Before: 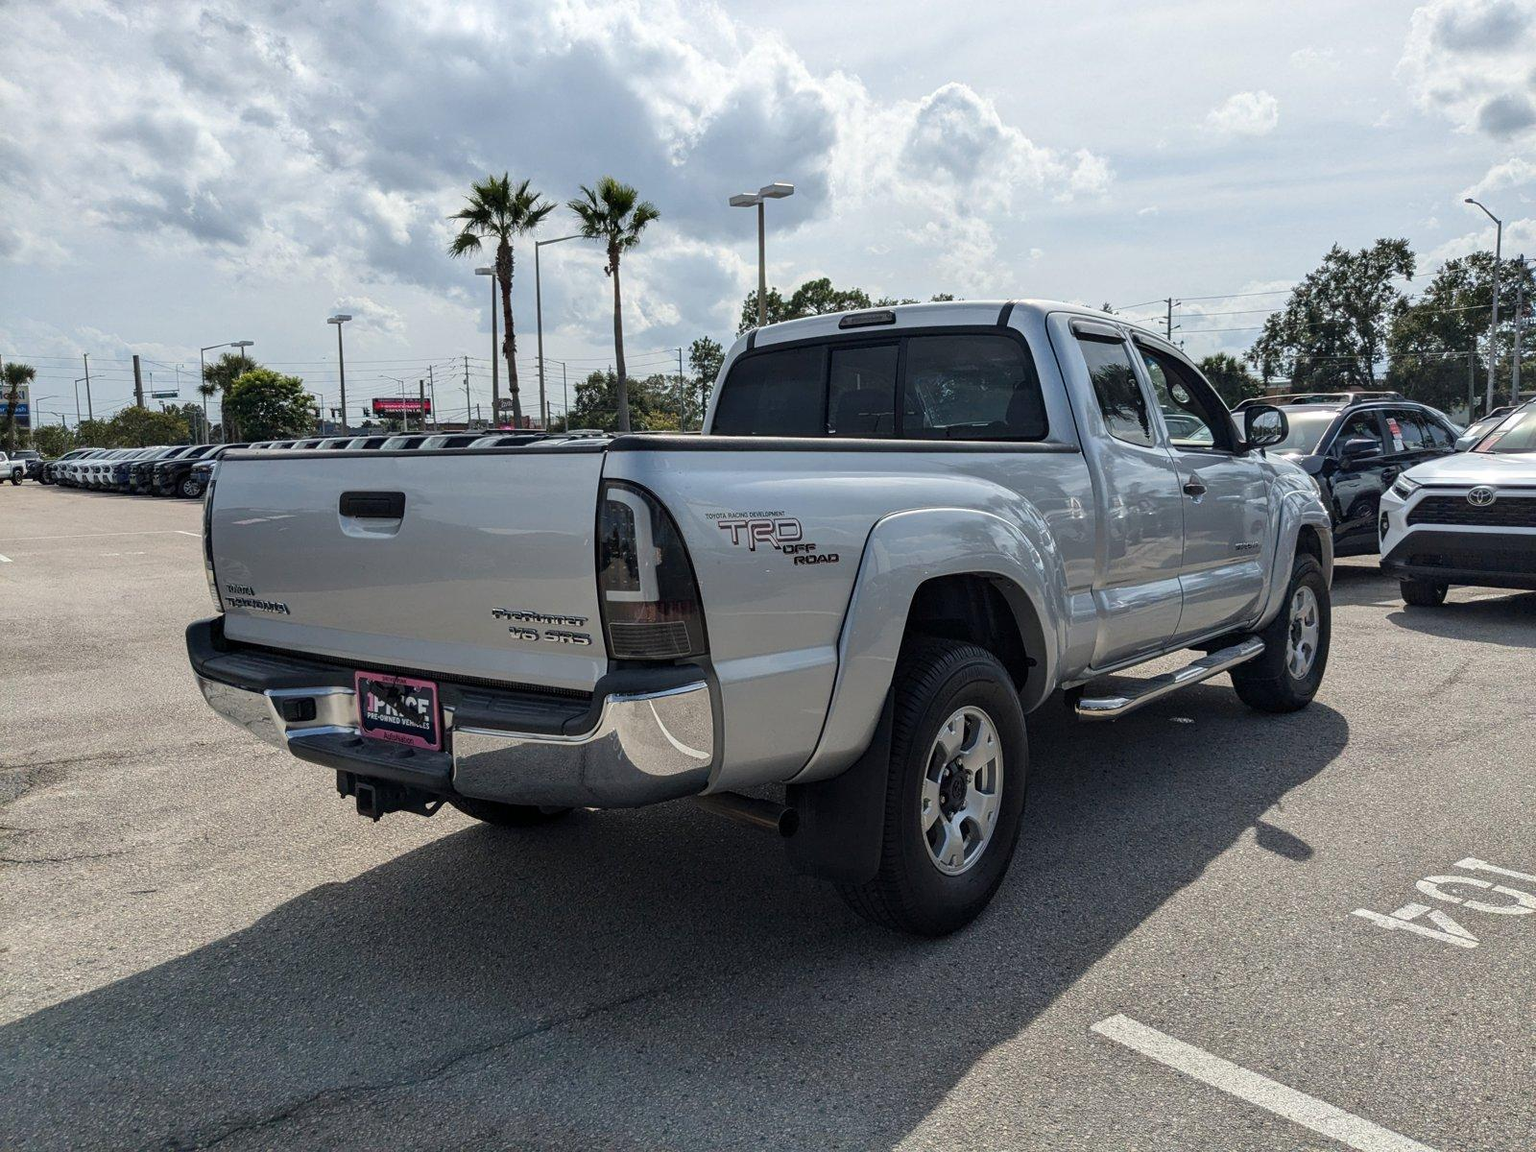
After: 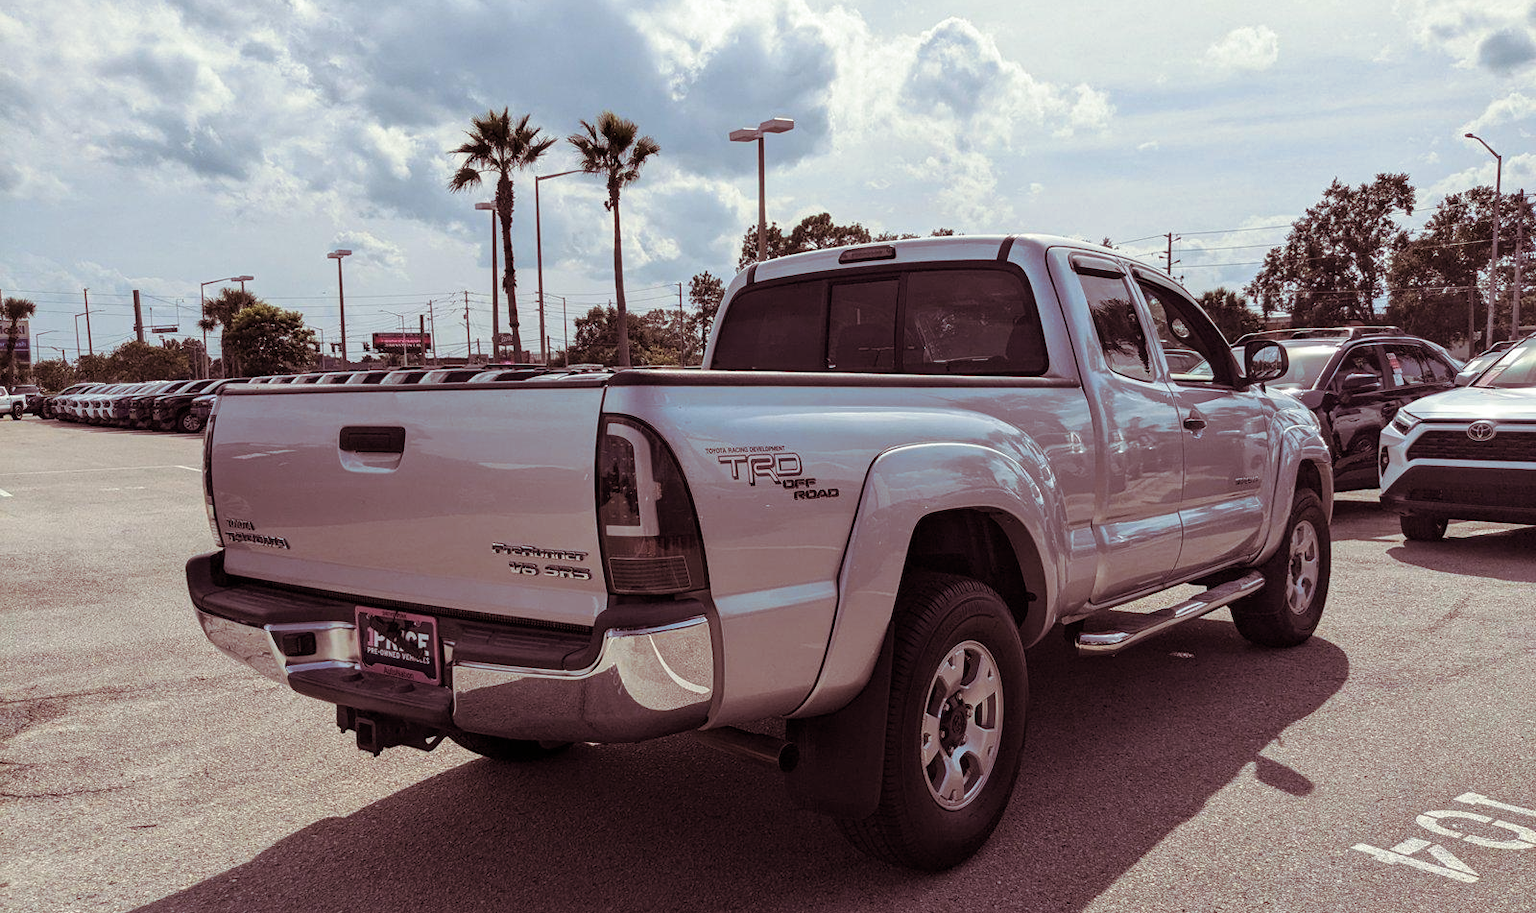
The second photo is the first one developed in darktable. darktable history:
crop and rotate: top 5.667%, bottom 14.937%
split-toning: on, module defaults
